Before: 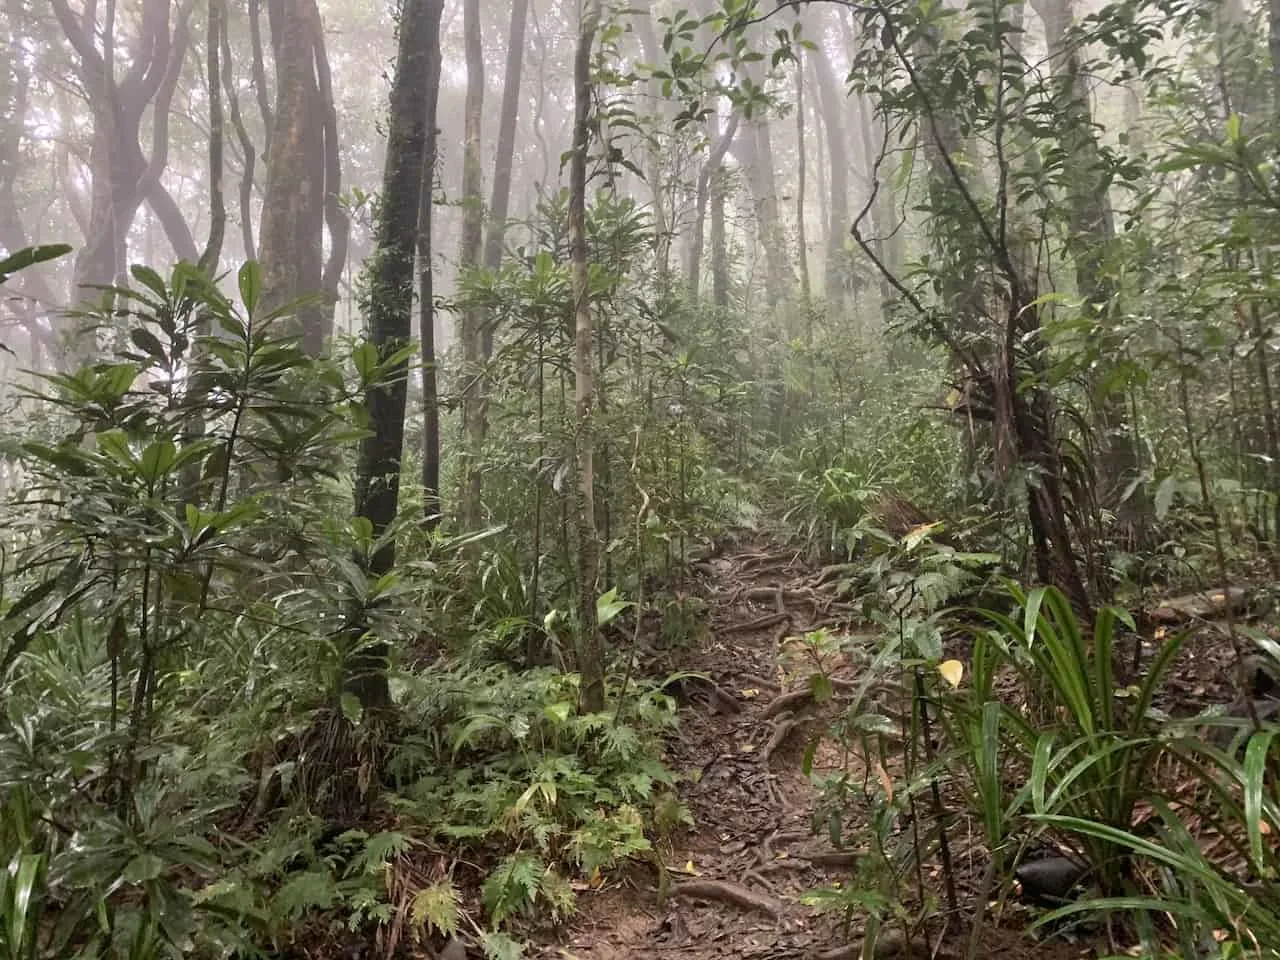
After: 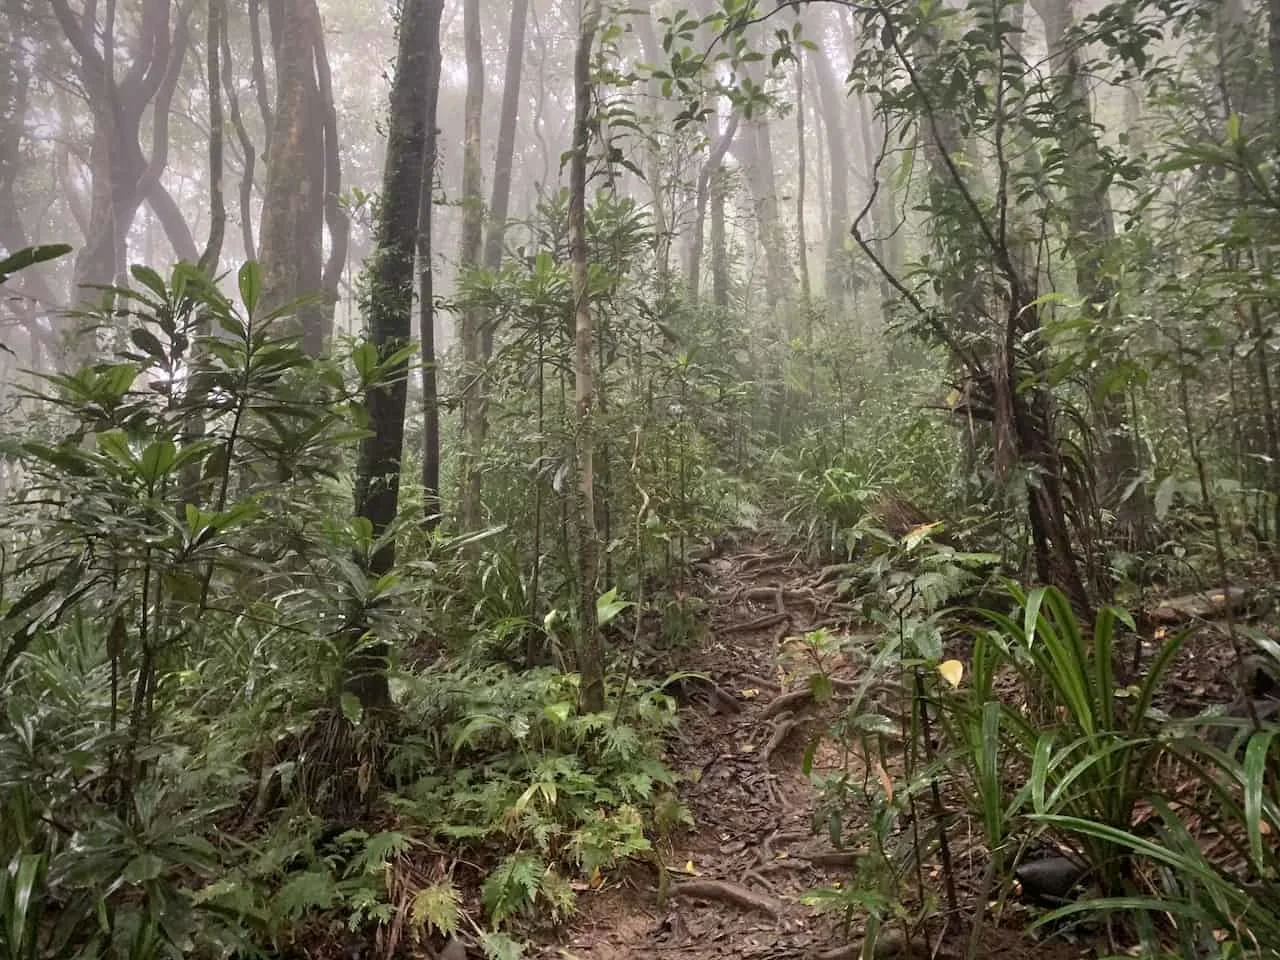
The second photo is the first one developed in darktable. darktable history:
vignetting: brightness -0.58, saturation -0.114
